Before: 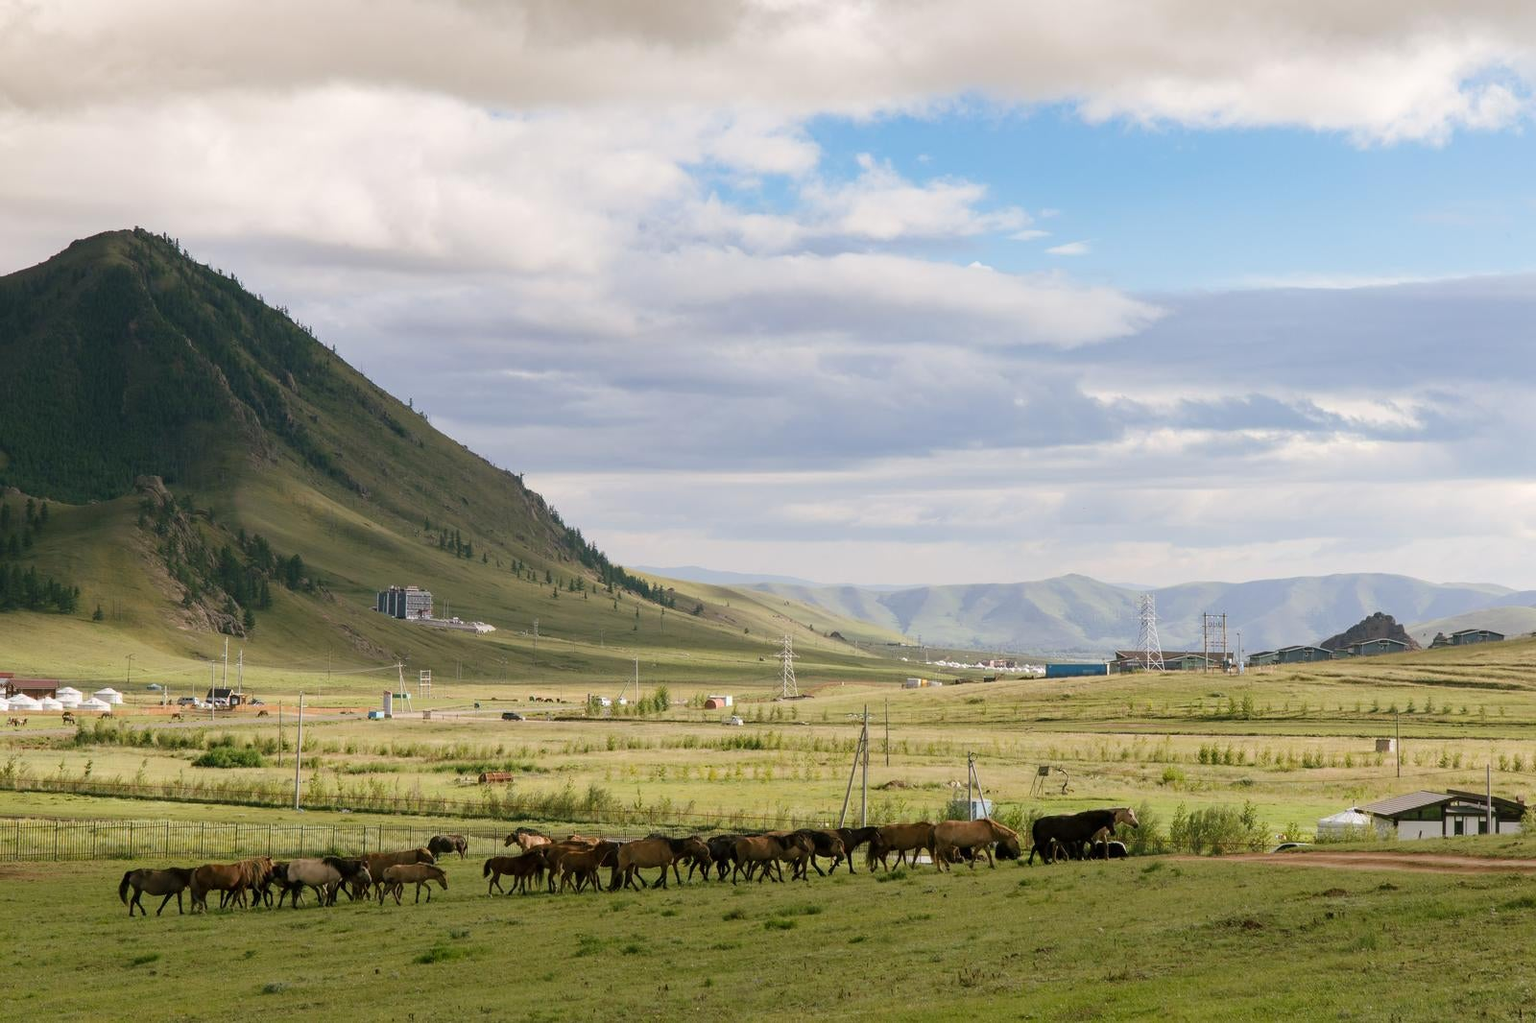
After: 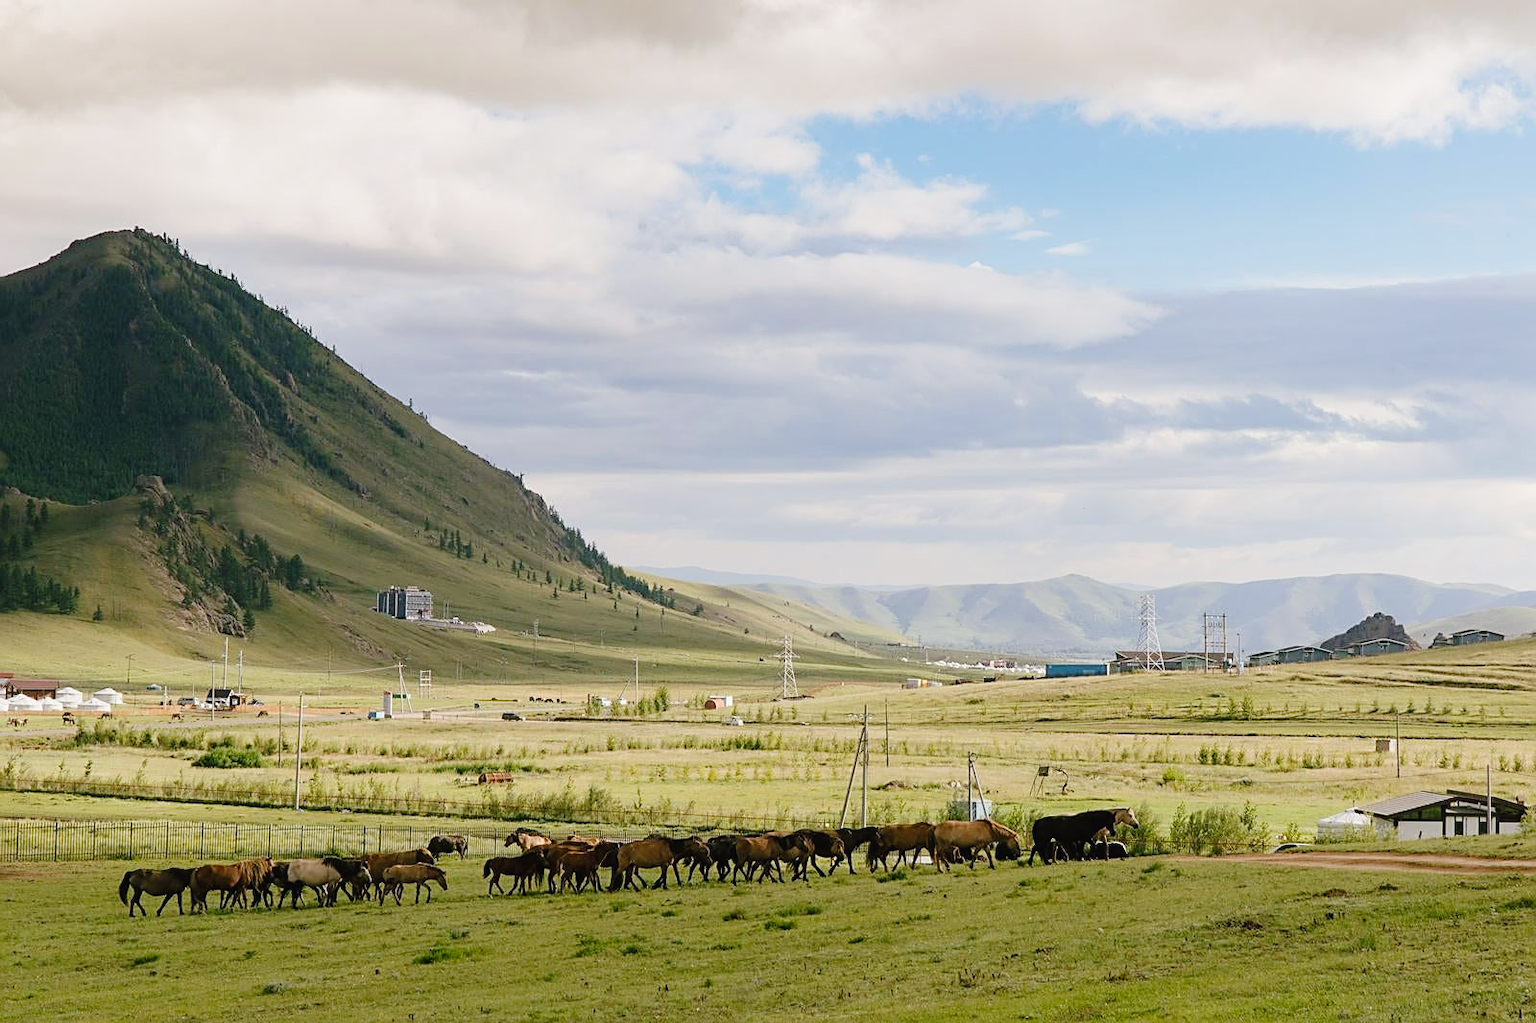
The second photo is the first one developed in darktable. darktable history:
tone curve: curves: ch0 [(0, 0.021) (0.049, 0.044) (0.152, 0.14) (0.328, 0.377) (0.473, 0.543) (0.641, 0.705) (0.868, 0.887) (1, 0.969)]; ch1 [(0, 0) (0.302, 0.331) (0.427, 0.433) (0.472, 0.47) (0.502, 0.503) (0.522, 0.526) (0.564, 0.591) (0.602, 0.632) (0.677, 0.701) (0.859, 0.885) (1, 1)]; ch2 [(0, 0) (0.33, 0.301) (0.447, 0.44) (0.487, 0.496) (0.502, 0.516) (0.535, 0.554) (0.565, 0.598) (0.618, 0.629) (1, 1)], preserve colors none
sharpen: on, module defaults
